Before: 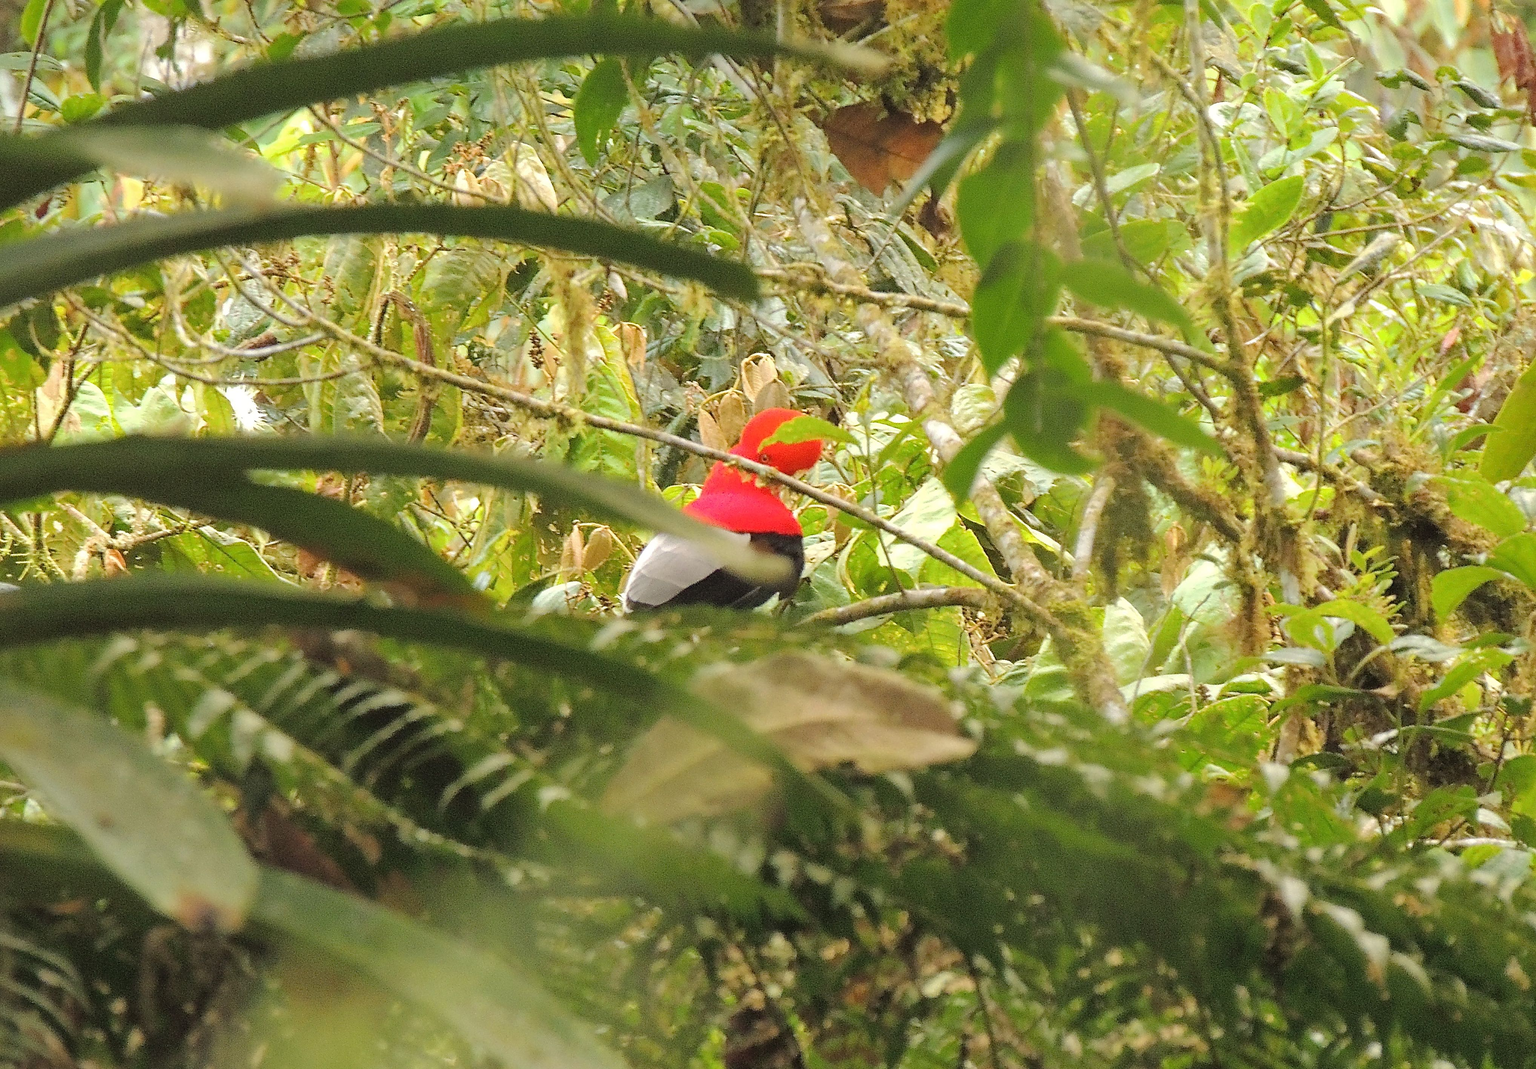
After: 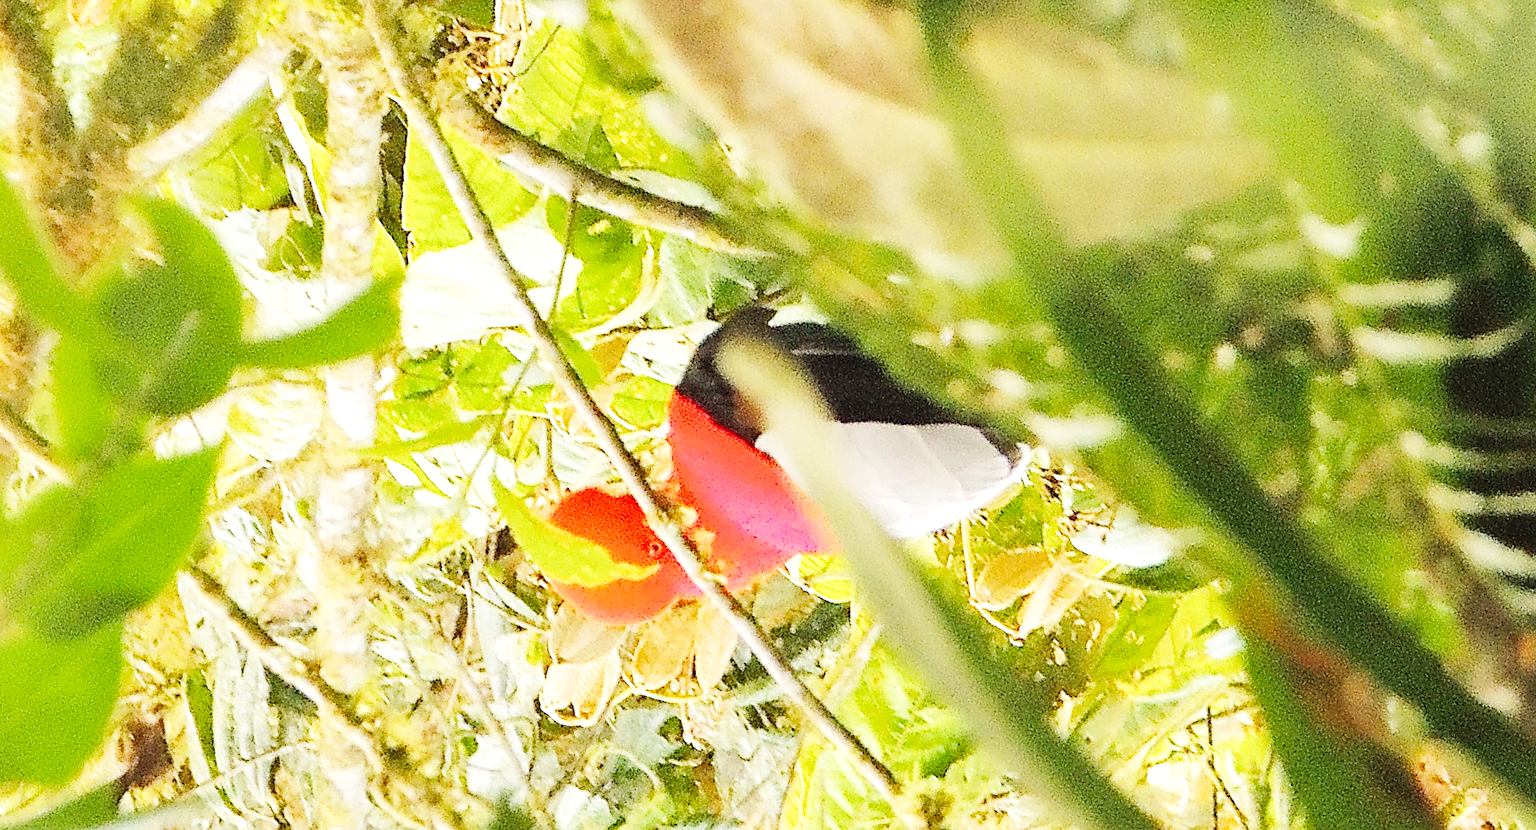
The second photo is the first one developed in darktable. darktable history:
sharpen: amount 0.202
crop and rotate: angle 147.1°, left 9.106%, top 15.589%, right 4.441%, bottom 17.181%
base curve: curves: ch0 [(0, 0.003) (0.001, 0.002) (0.006, 0.004) (0.02, 0.022) (0.048, 0.086) (0.094, 0.234) (0.162, 0.431) (0.258, 0.629) (0.385, 0.8) (0.548, 0.918) (0.751, 0.988) (1, 1)], preserve colors none
